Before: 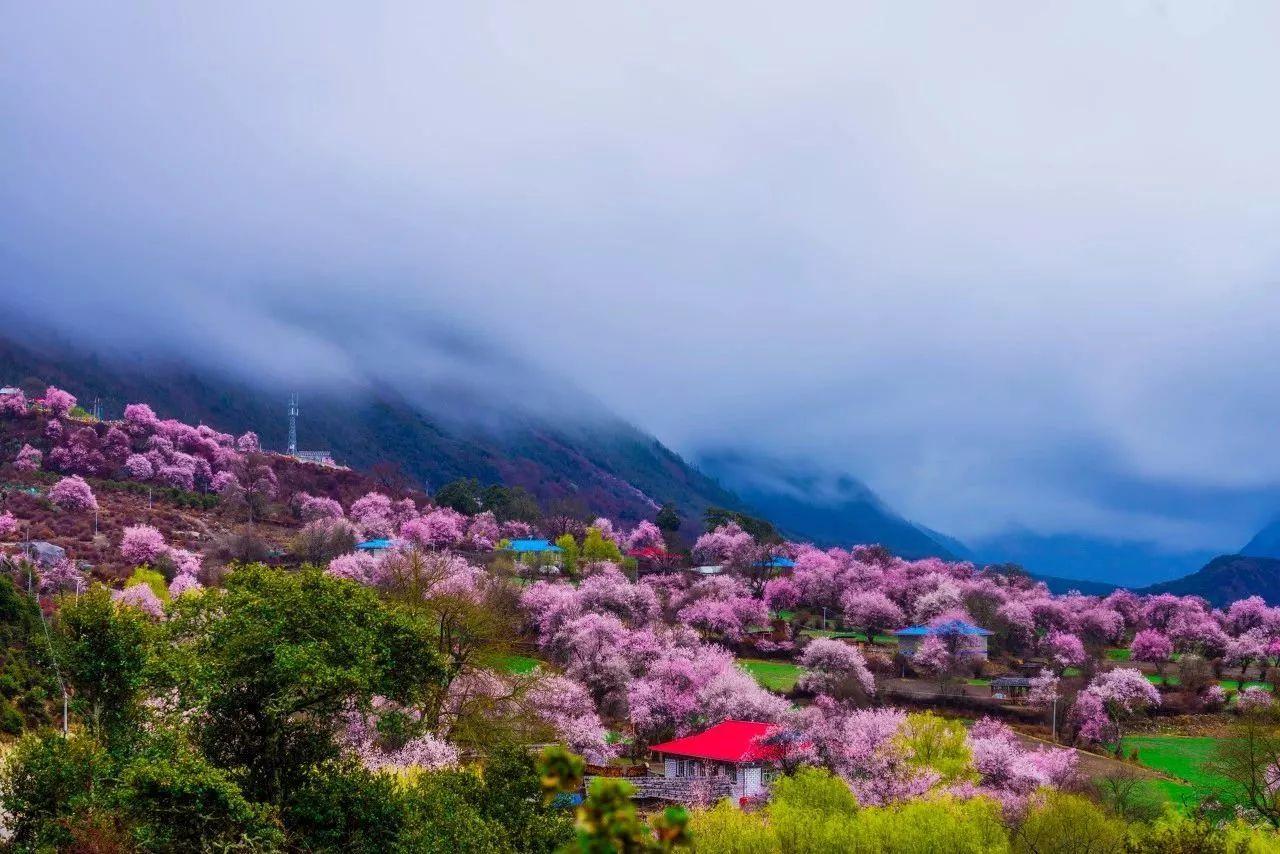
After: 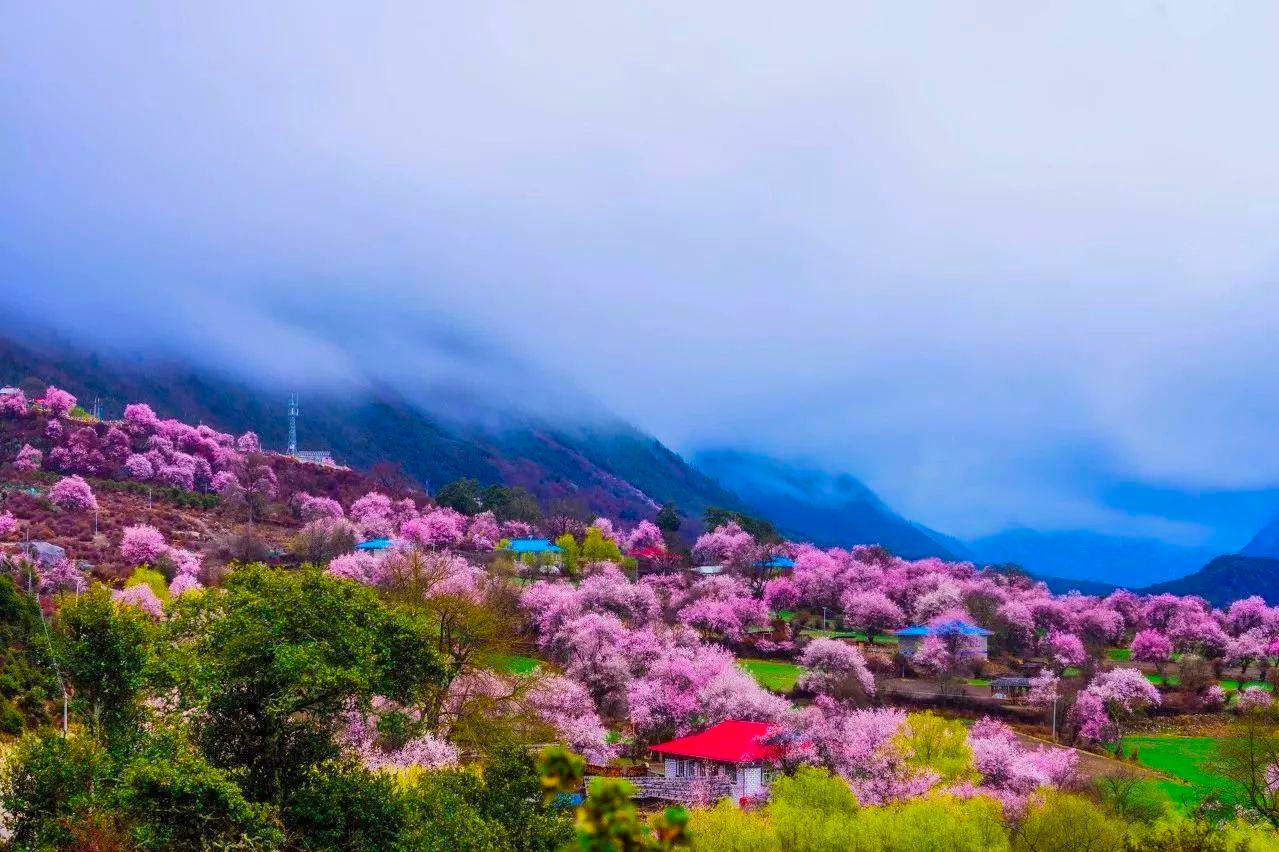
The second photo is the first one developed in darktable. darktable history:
crop: top 0.06%, bottom 0.093%
color balance rgb: perceptual saturation grading › global saturation 0.864%, perceptual brilliance grading › mid-tones 9.415%, perceptual brilliance grading › shadows 14.945%, global vibrance 39.848%
